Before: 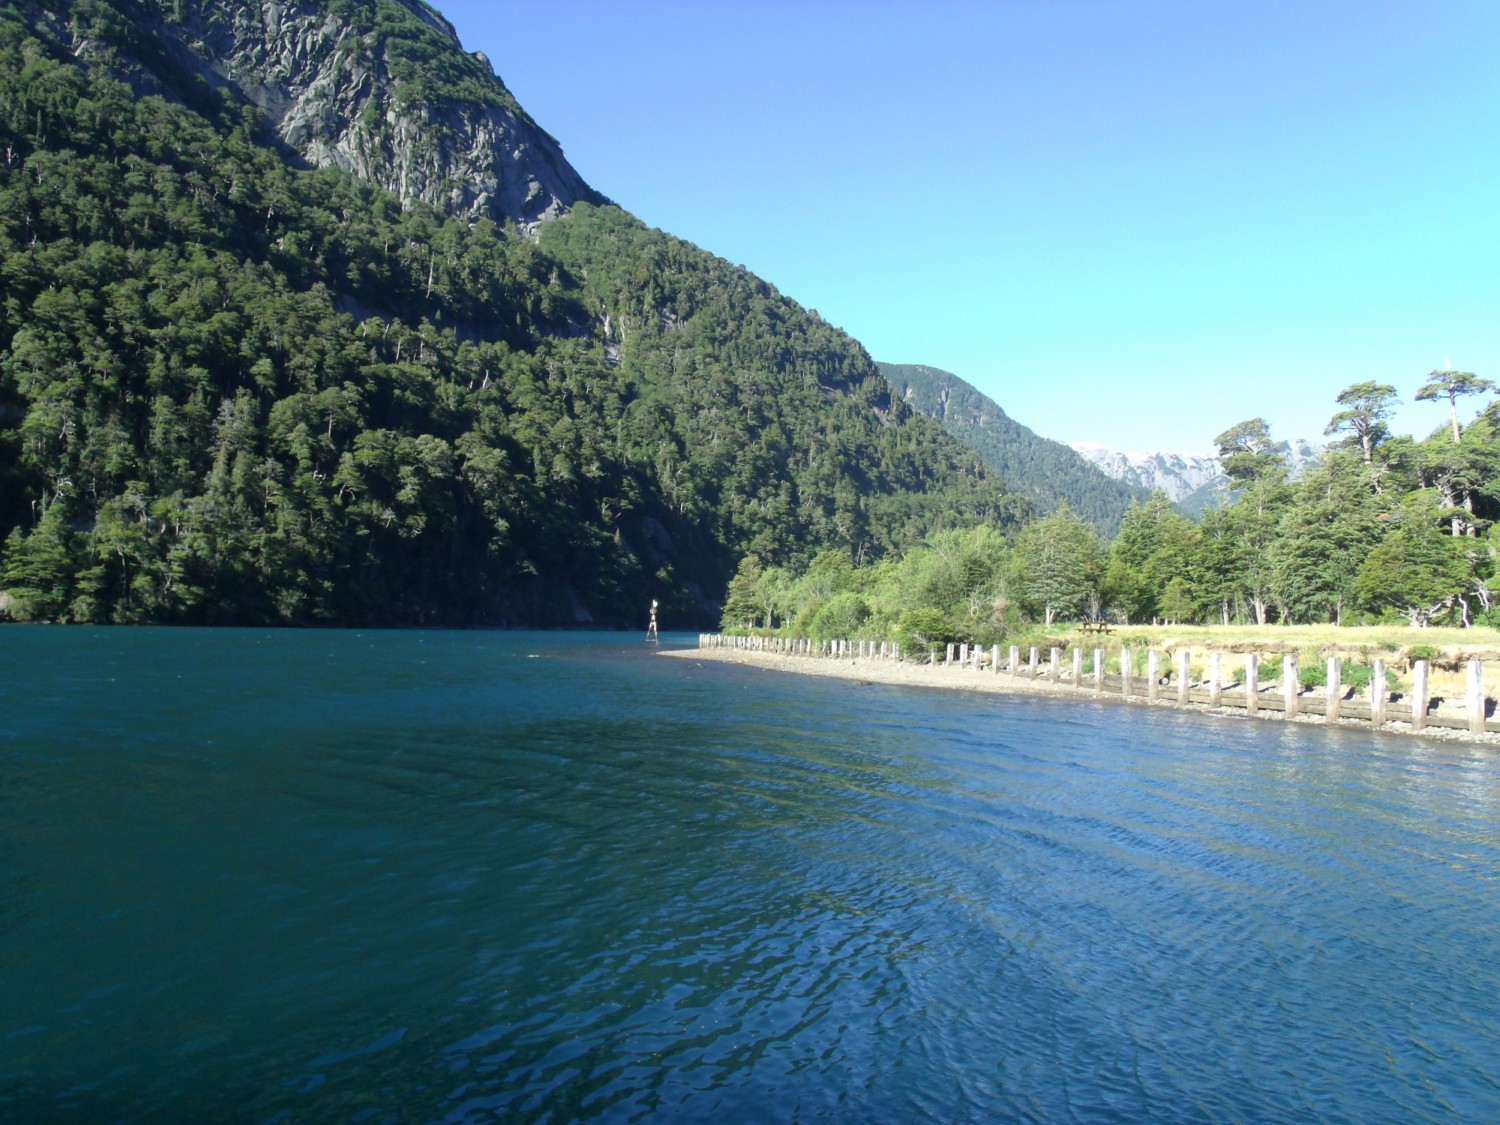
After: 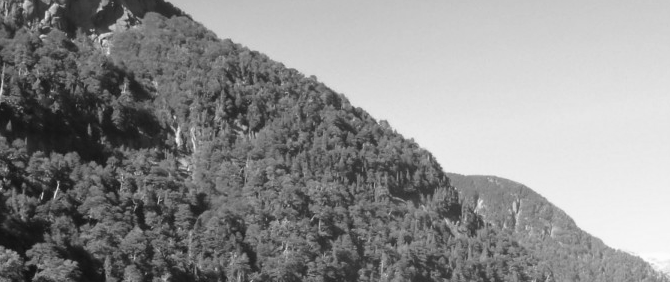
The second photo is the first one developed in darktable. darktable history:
crop: left 28.64%, top 16.832%, right 26.637%, bottom 58.055%
white balance: red 0.976, blue 1.04
monochrome: a 0, b 0, size 0.5, highlights 0.57
